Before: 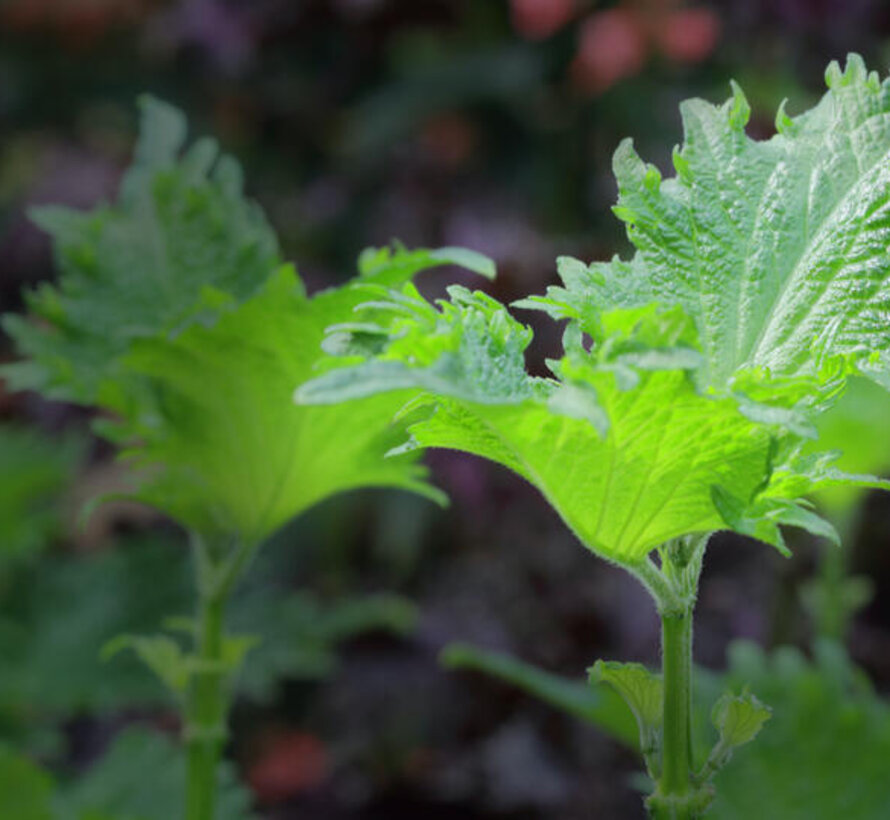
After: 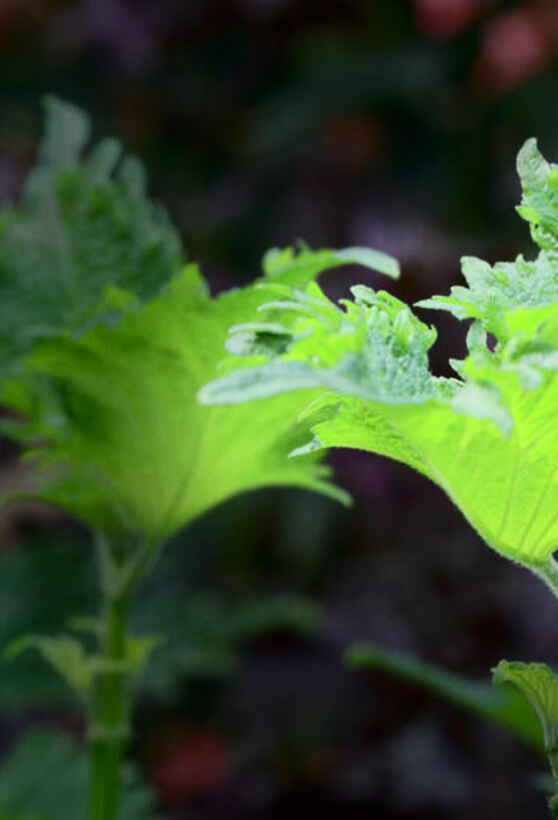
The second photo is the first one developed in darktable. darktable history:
crop: left 10.826%, right 26.377%
contrast brightness saturation: contrast 0.289
